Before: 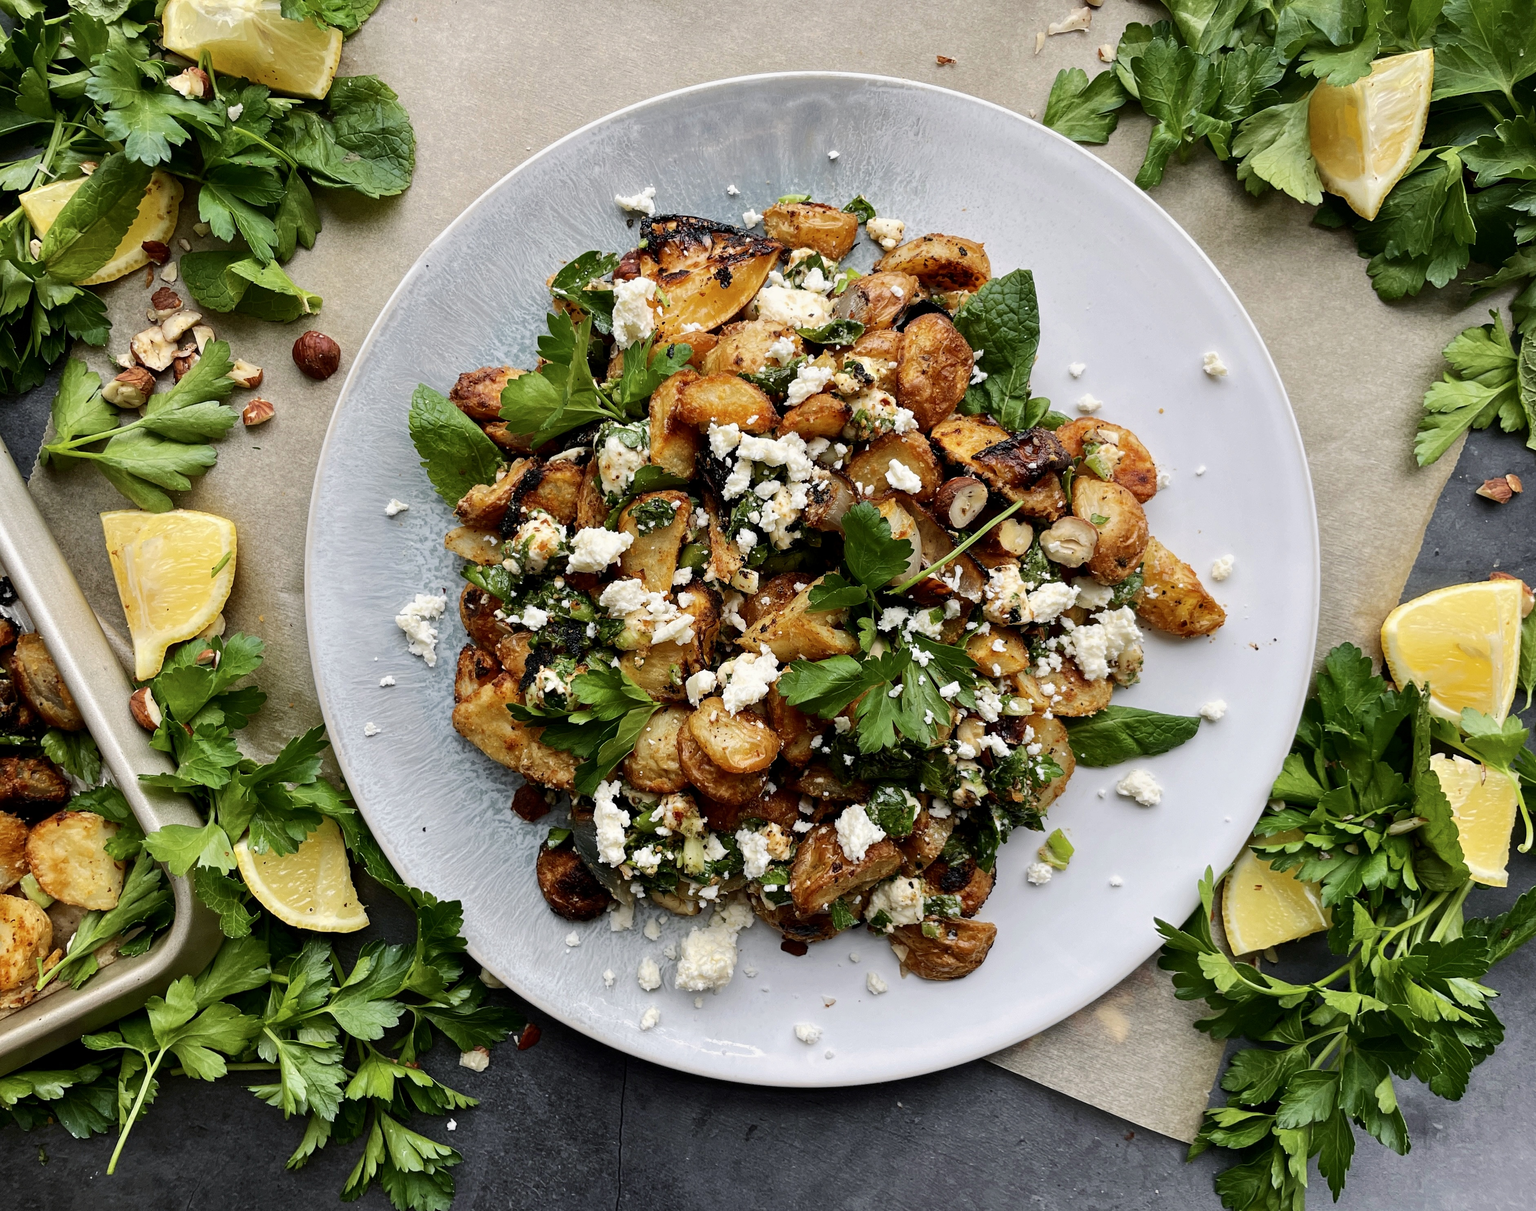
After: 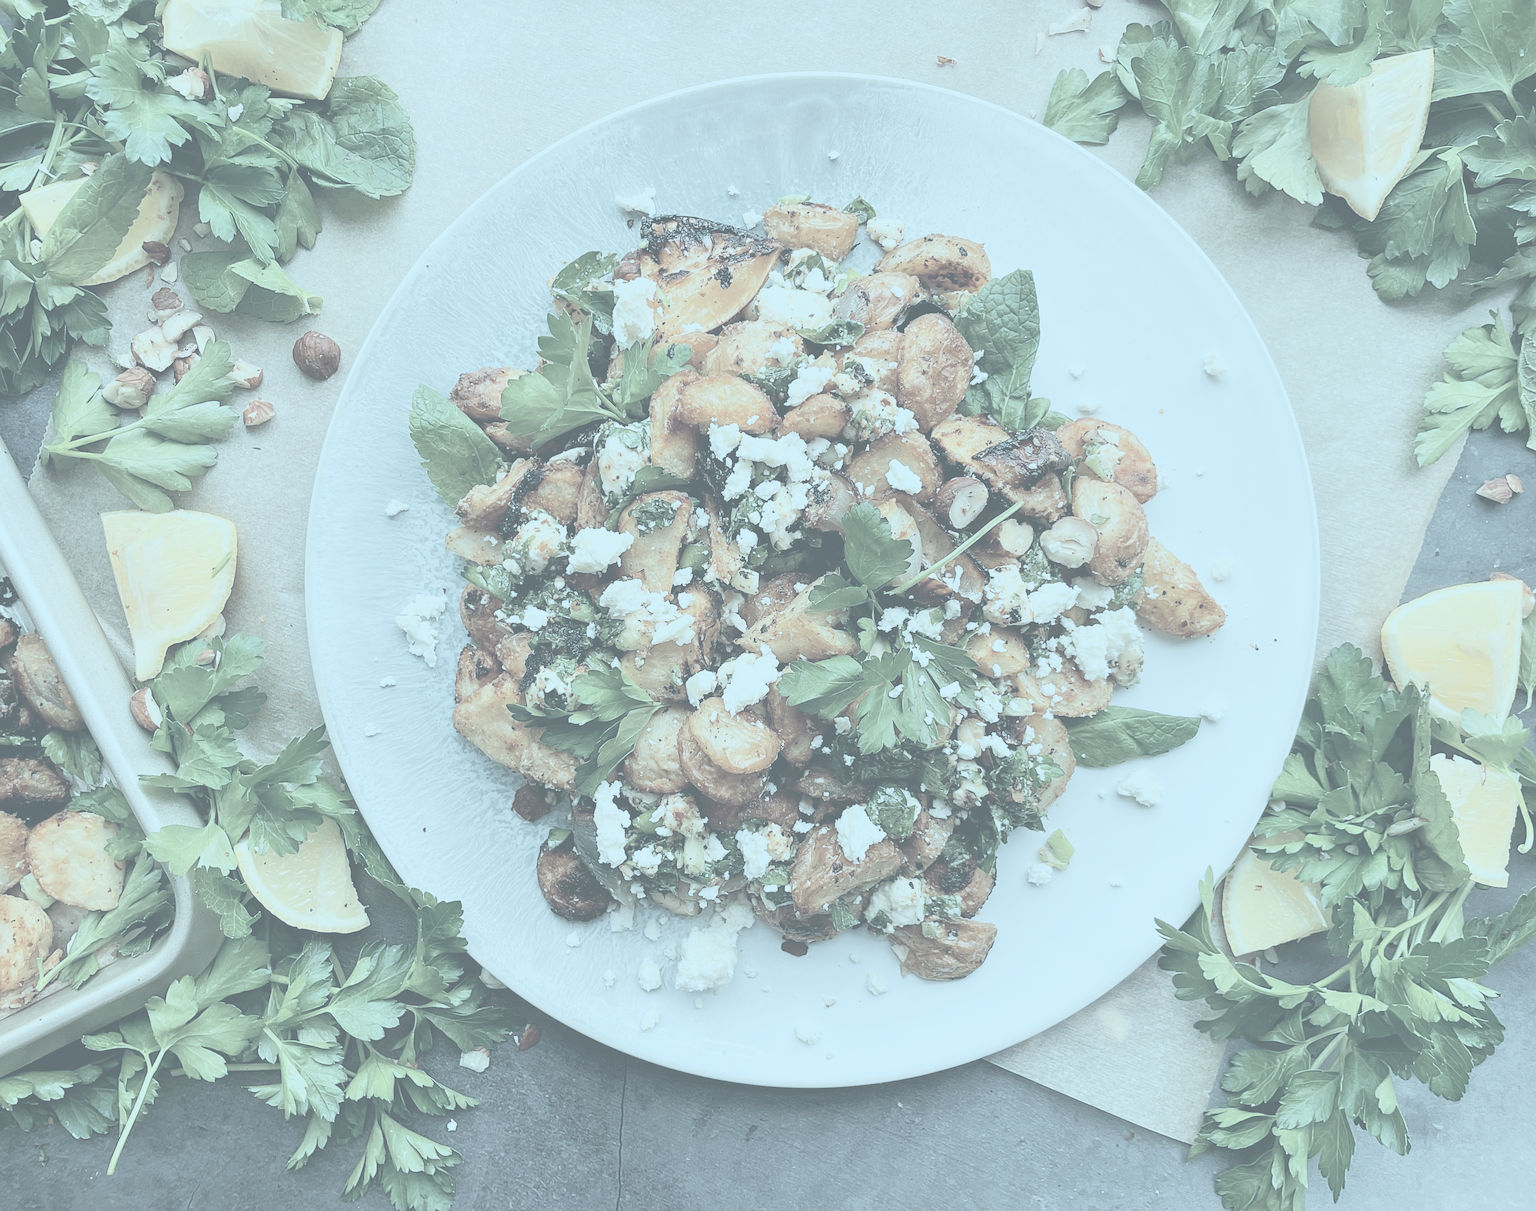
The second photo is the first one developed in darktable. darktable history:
color correction: highlights a* -9.92, highlights b* -9.74
contrast brightness saturation: contrast -0.31, brightness 0.757, saturation -0.764
sharpen: on, module defaults
base curve: curves: ch0 [(0, 0) (0.688, 0.865) (1, 1)]
